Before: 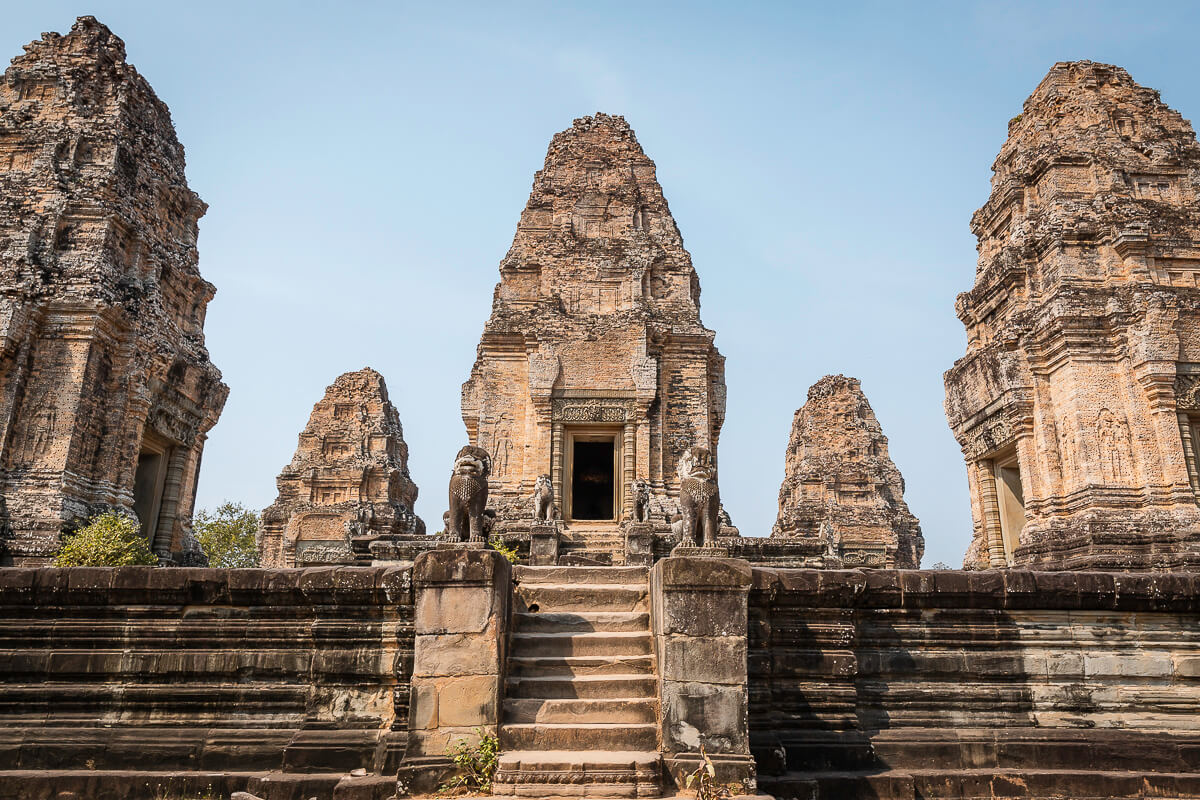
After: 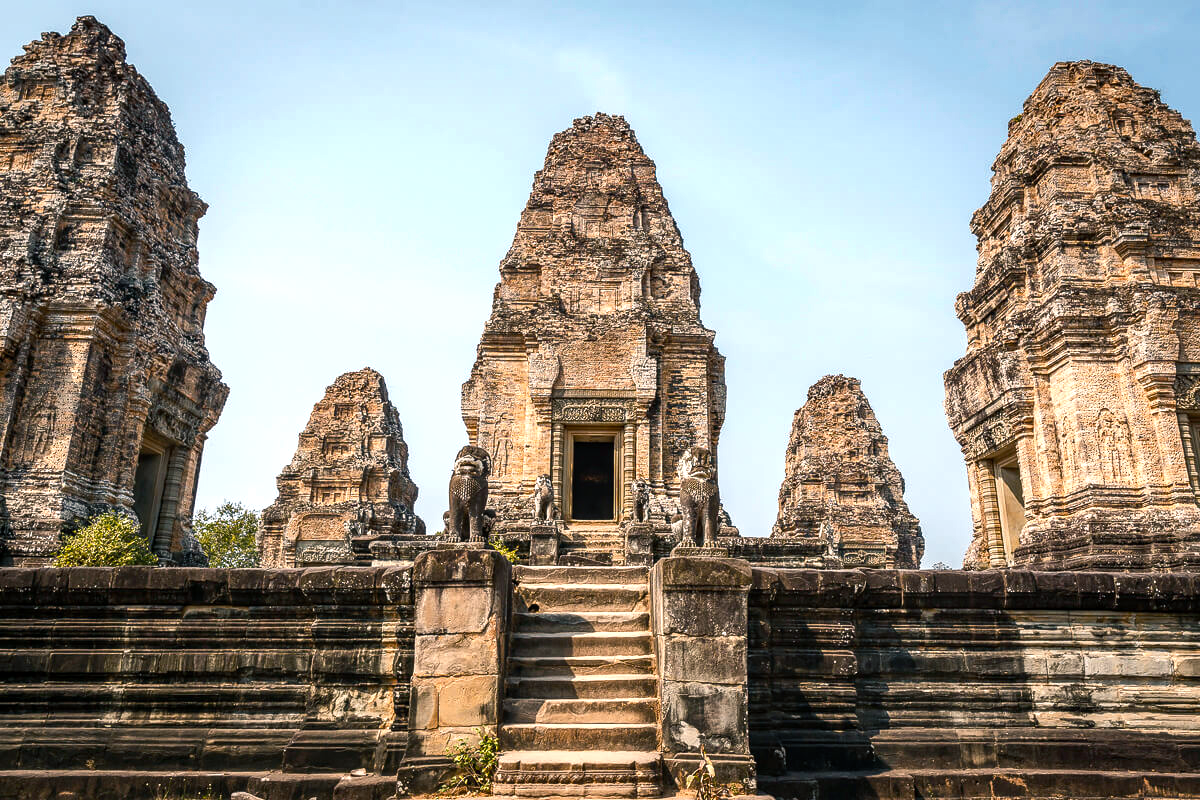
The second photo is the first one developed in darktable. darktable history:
color balance rgb: shadows lift › chroma 5.691%, shadows lift › hue 237.22°, highlights gain › chroma 1.083%, highlights gain › hue 68.23°, perceptual saturation grading › global saturation 14.166%, perceptual saturation grading › highlights -25.526%, perceptual saturation grading › shadows 29.622%, perceptual brilliance grading › global brilliance 14.86%, perceptual brilliance grading › shadows -35.107%, global vibrance 20%
local contrast: on, module defaults
